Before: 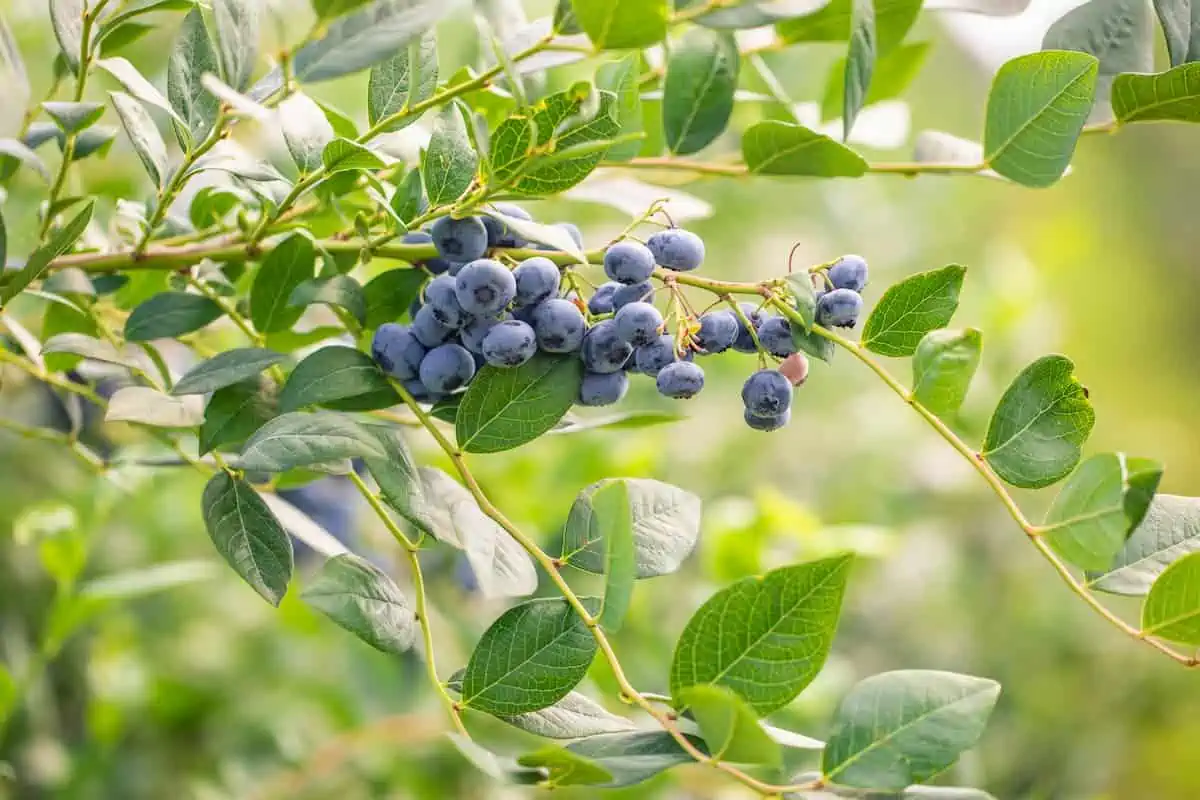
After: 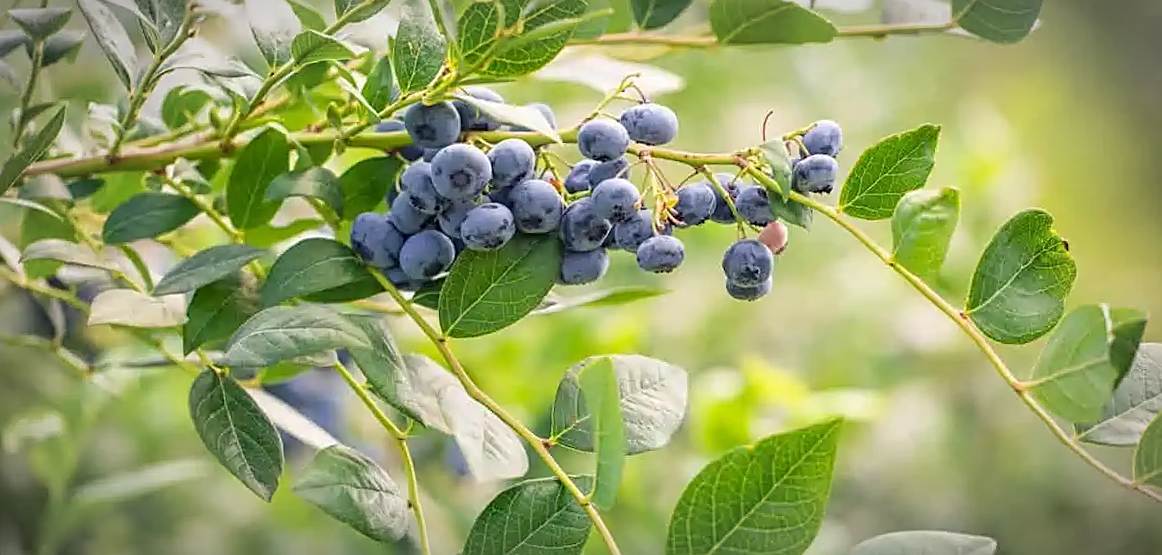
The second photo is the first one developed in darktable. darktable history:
rotate and perspective: rotation -3°, crop left 0.031, crop right 0.968, crop top 0.07, crop bottom 0.93
vignetting: automatic ratio true
crop and rotate: top 12.5%, bottom 12.5%
sharpen: on, module defaults
